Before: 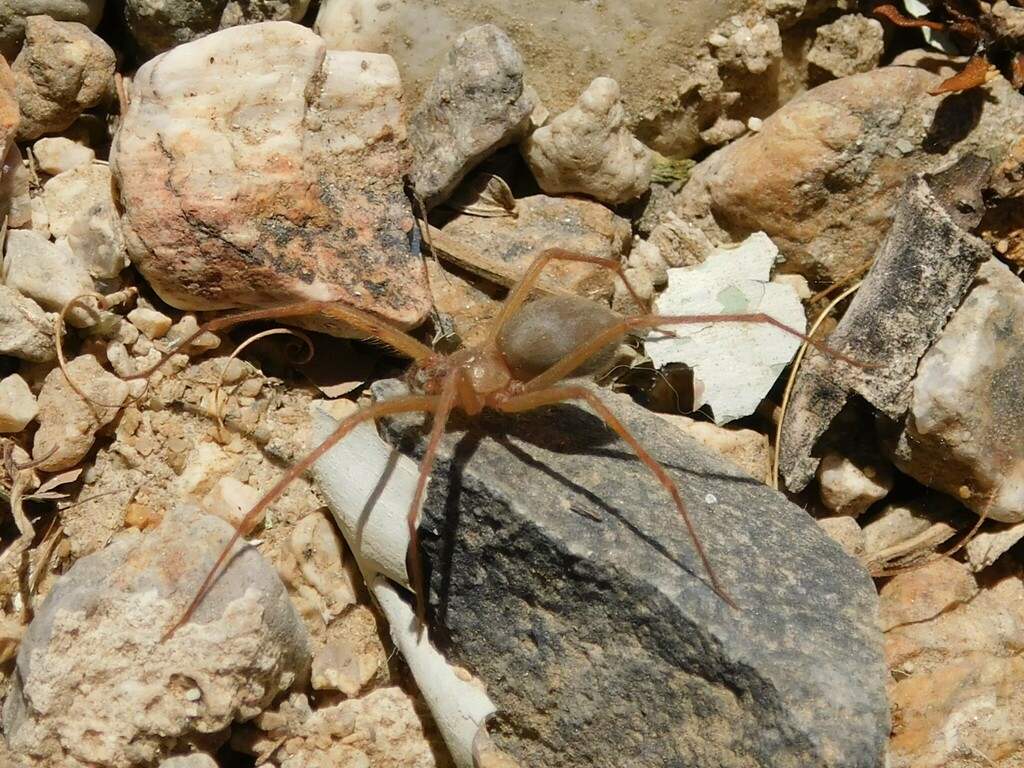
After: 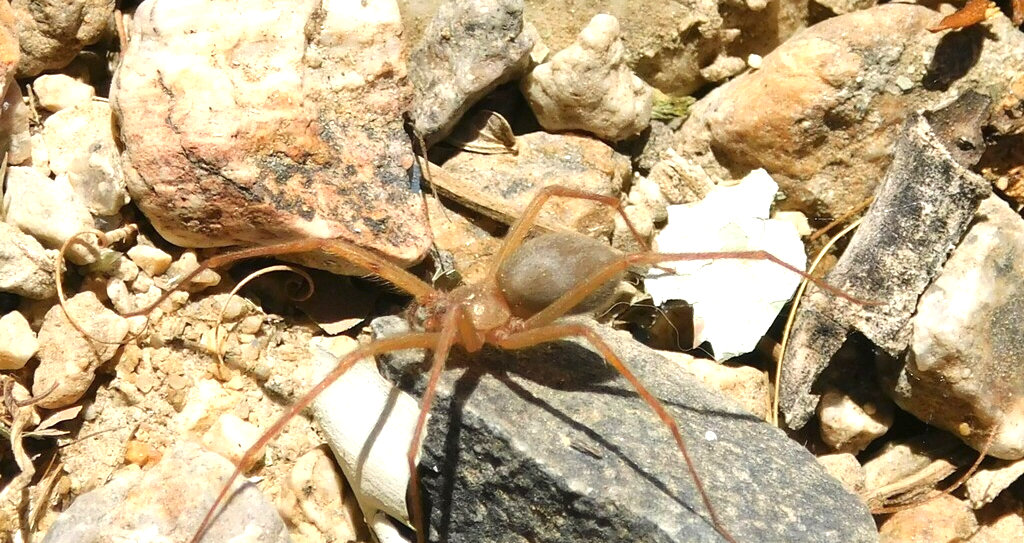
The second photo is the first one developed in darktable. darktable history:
crop and rotate: top 8.293%, bottom 20.996%
exposure: black level correction -0.001, exposure 0.9 EV, compensate exposure bias true, compensate highlight preservation false
